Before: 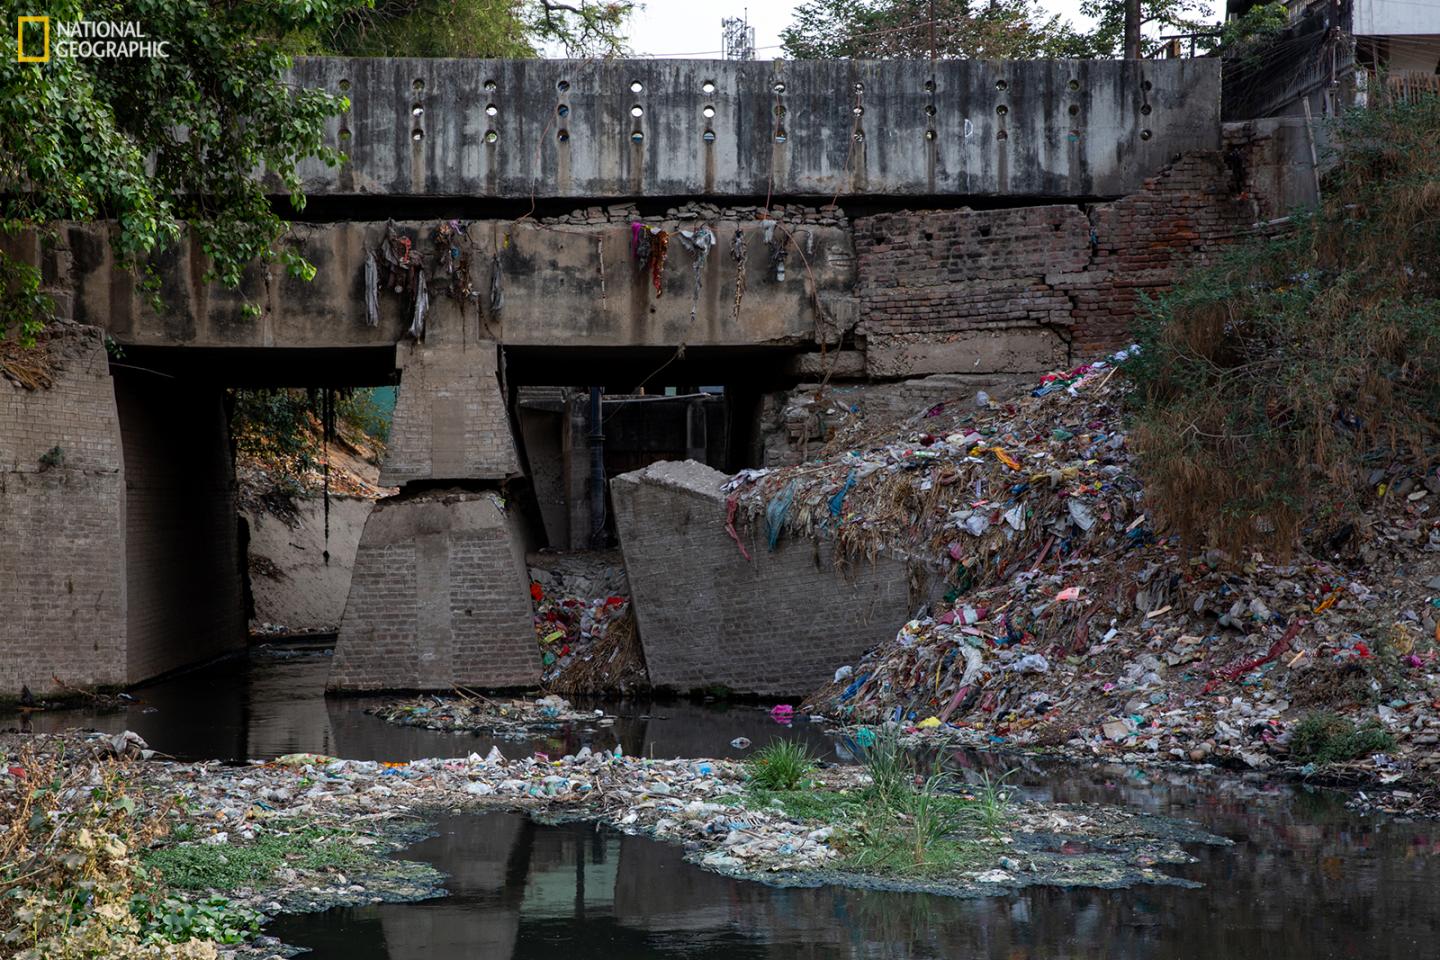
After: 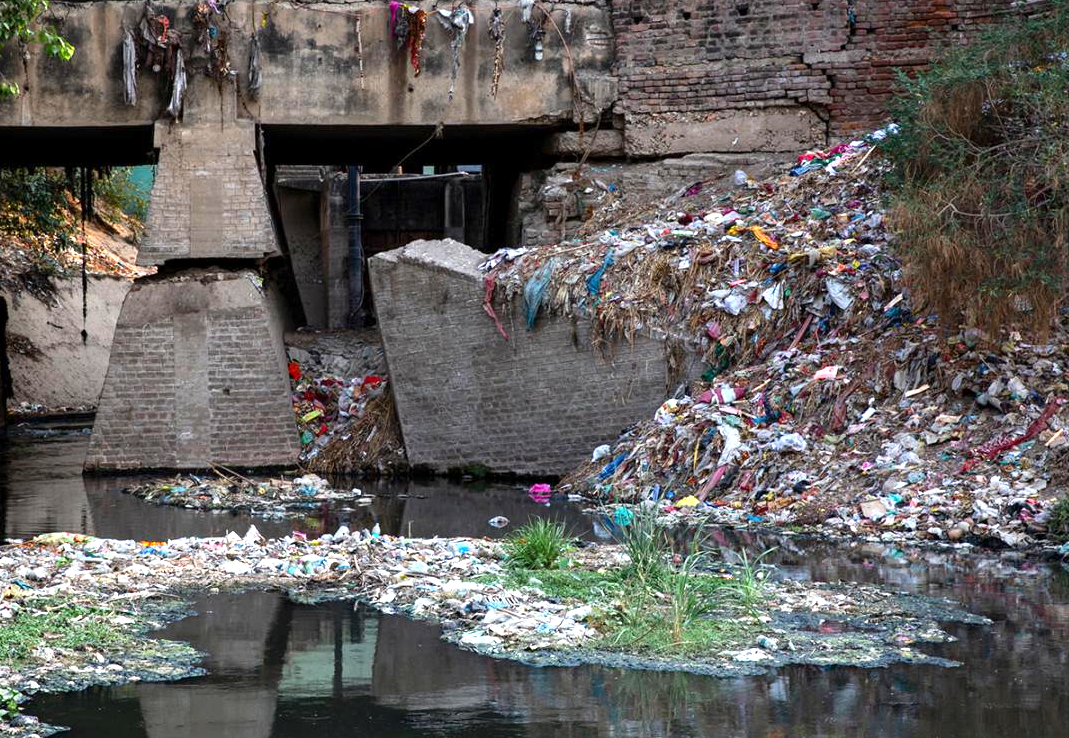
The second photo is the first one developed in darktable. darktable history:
crop: left 16.827%, top 23.054%, right 8.877%
contrast brightness saturation: contrast 0.077, saturation 0.019
exposure: exposure 1.153 EV, compensate highlight preservation false
